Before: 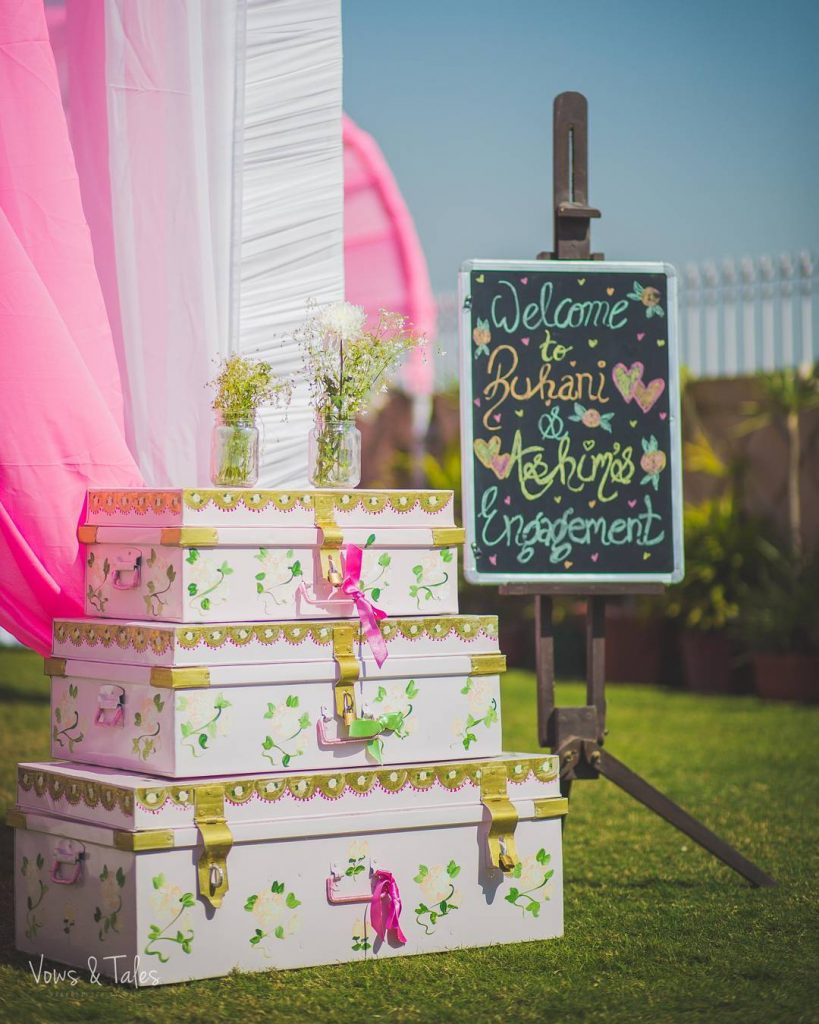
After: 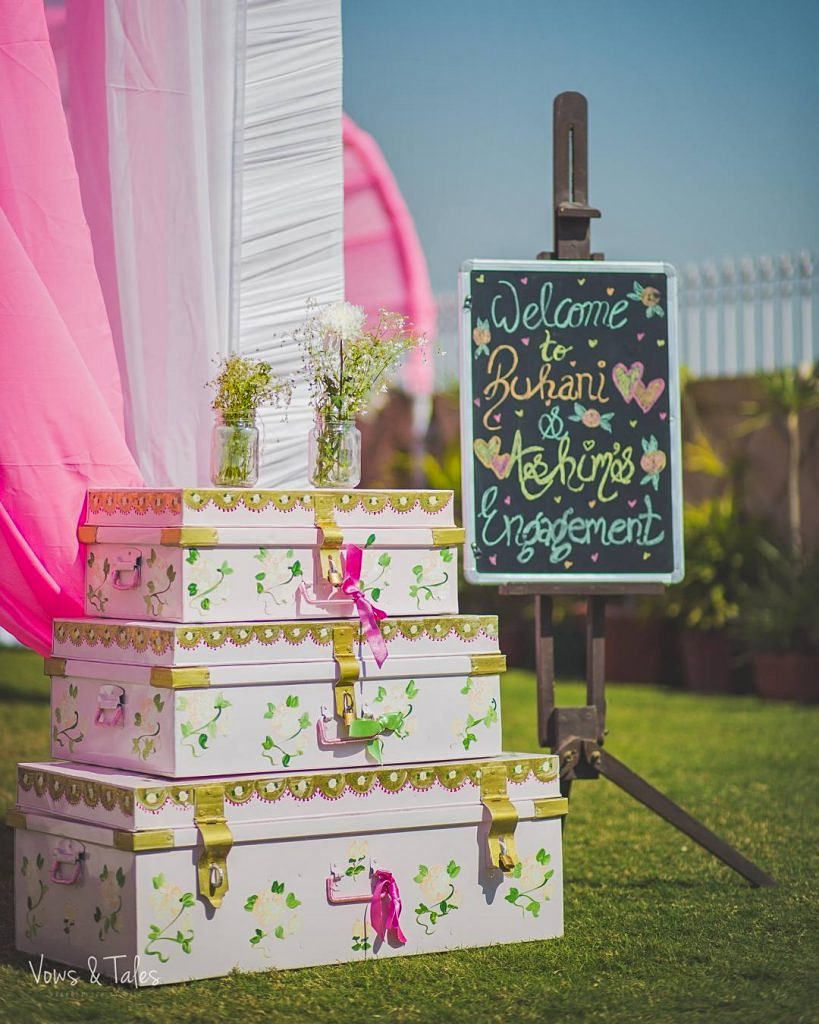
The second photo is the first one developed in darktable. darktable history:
exposure: compensate highlight preservation false
sharpen: amount 0.2
shadows and highlights: soften with gaussian
